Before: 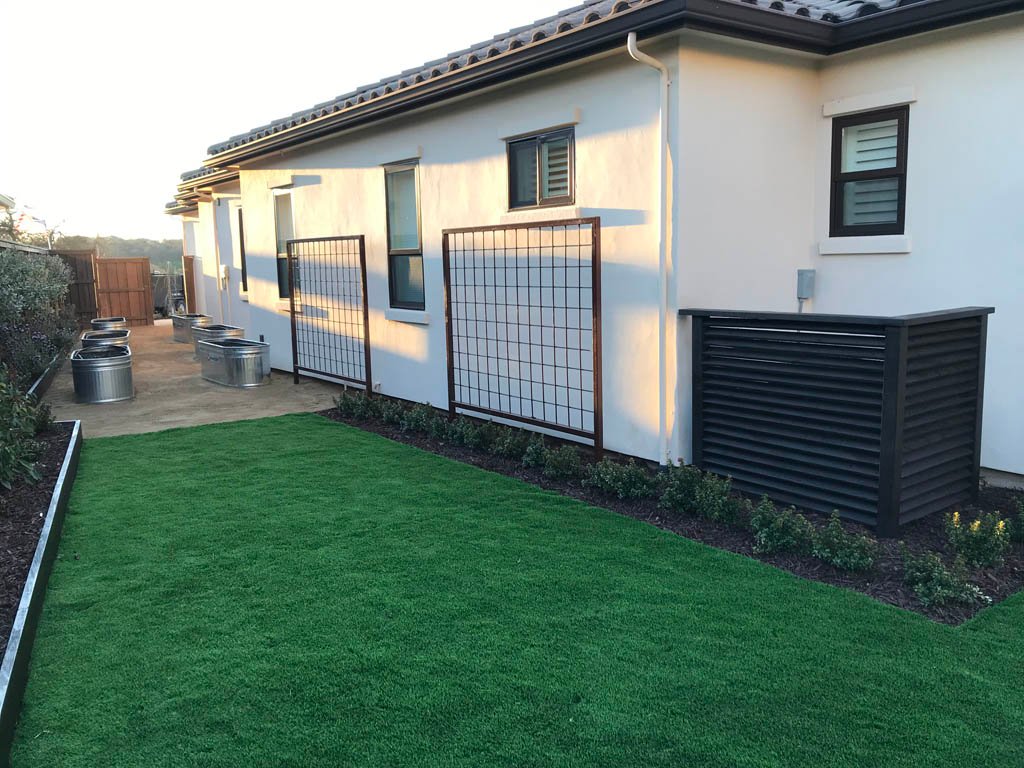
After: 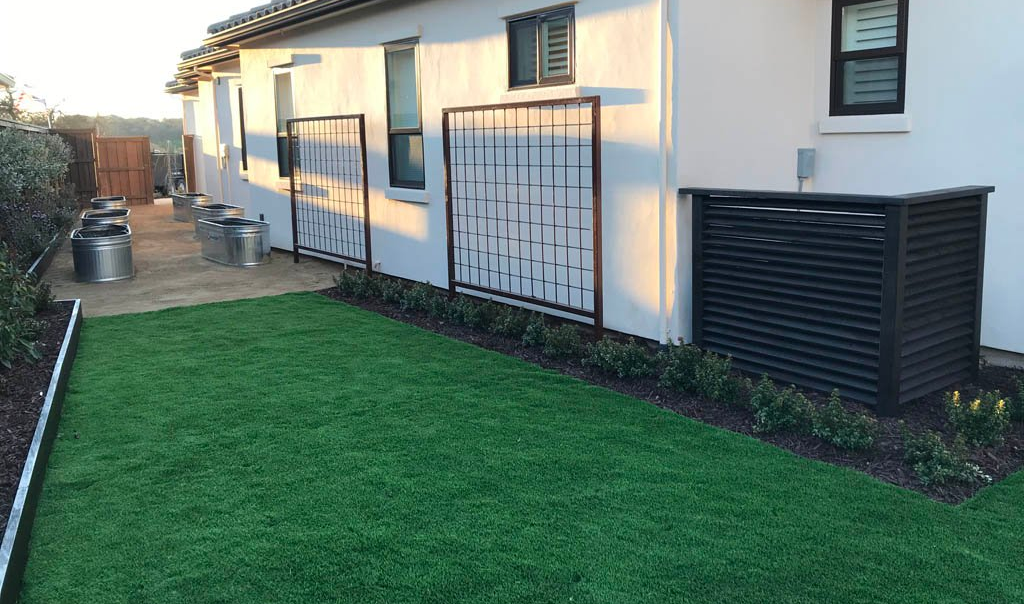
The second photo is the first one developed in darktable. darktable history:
crop and rotate: top 15.774%, bottom 5.506%
white balance: red 1, blue 1
